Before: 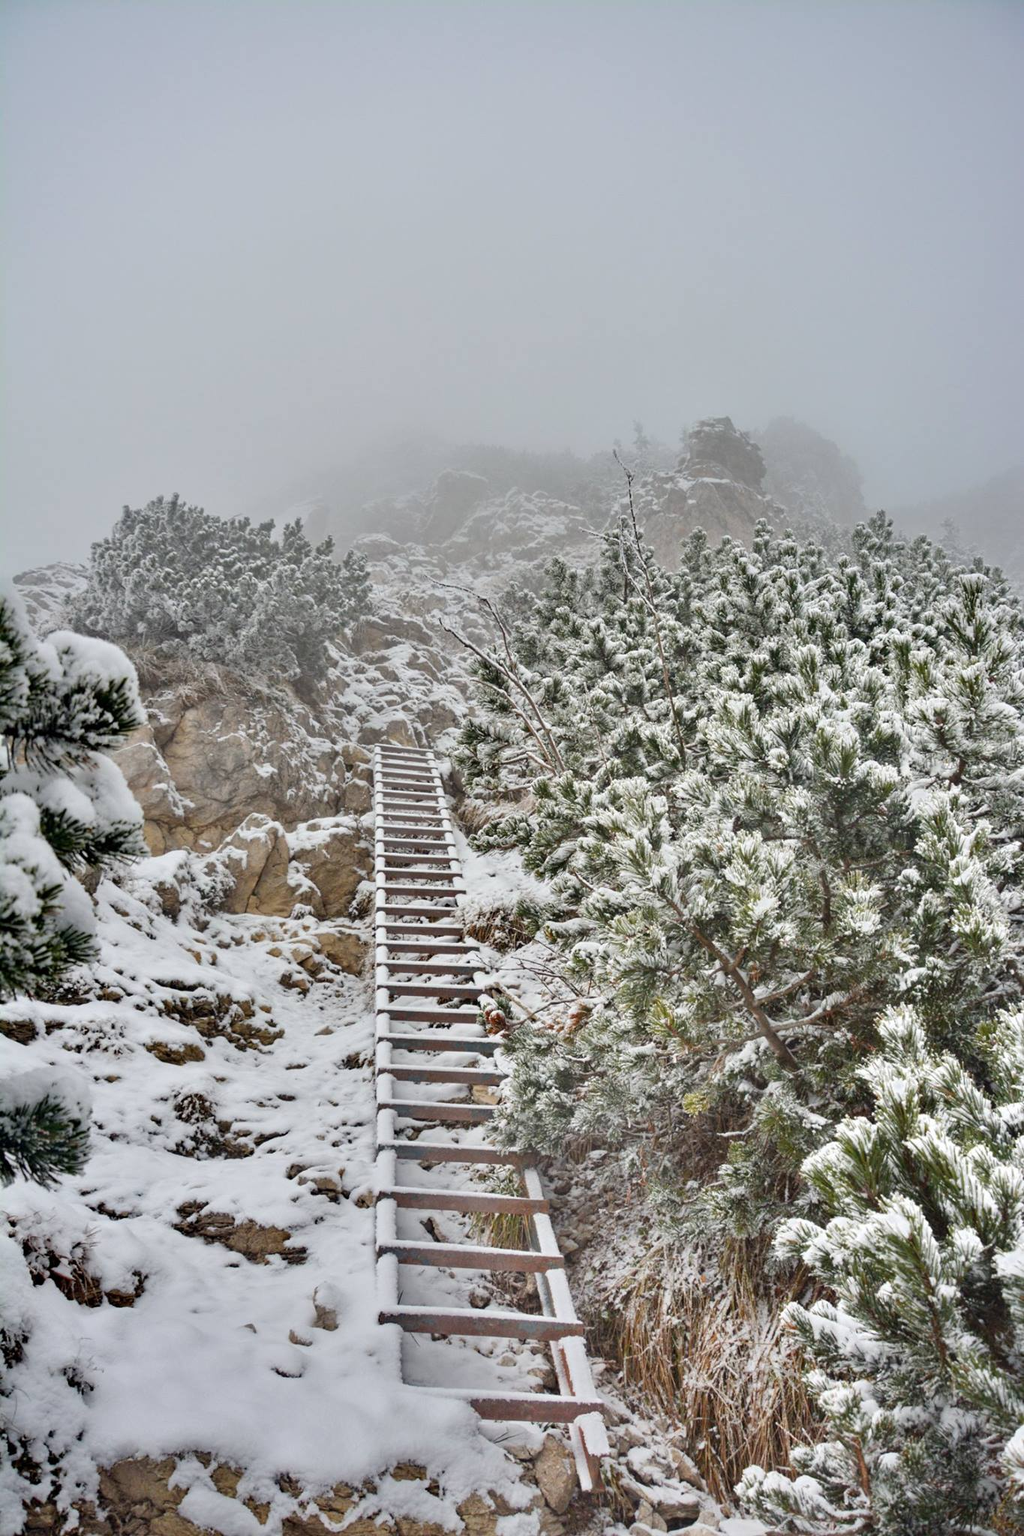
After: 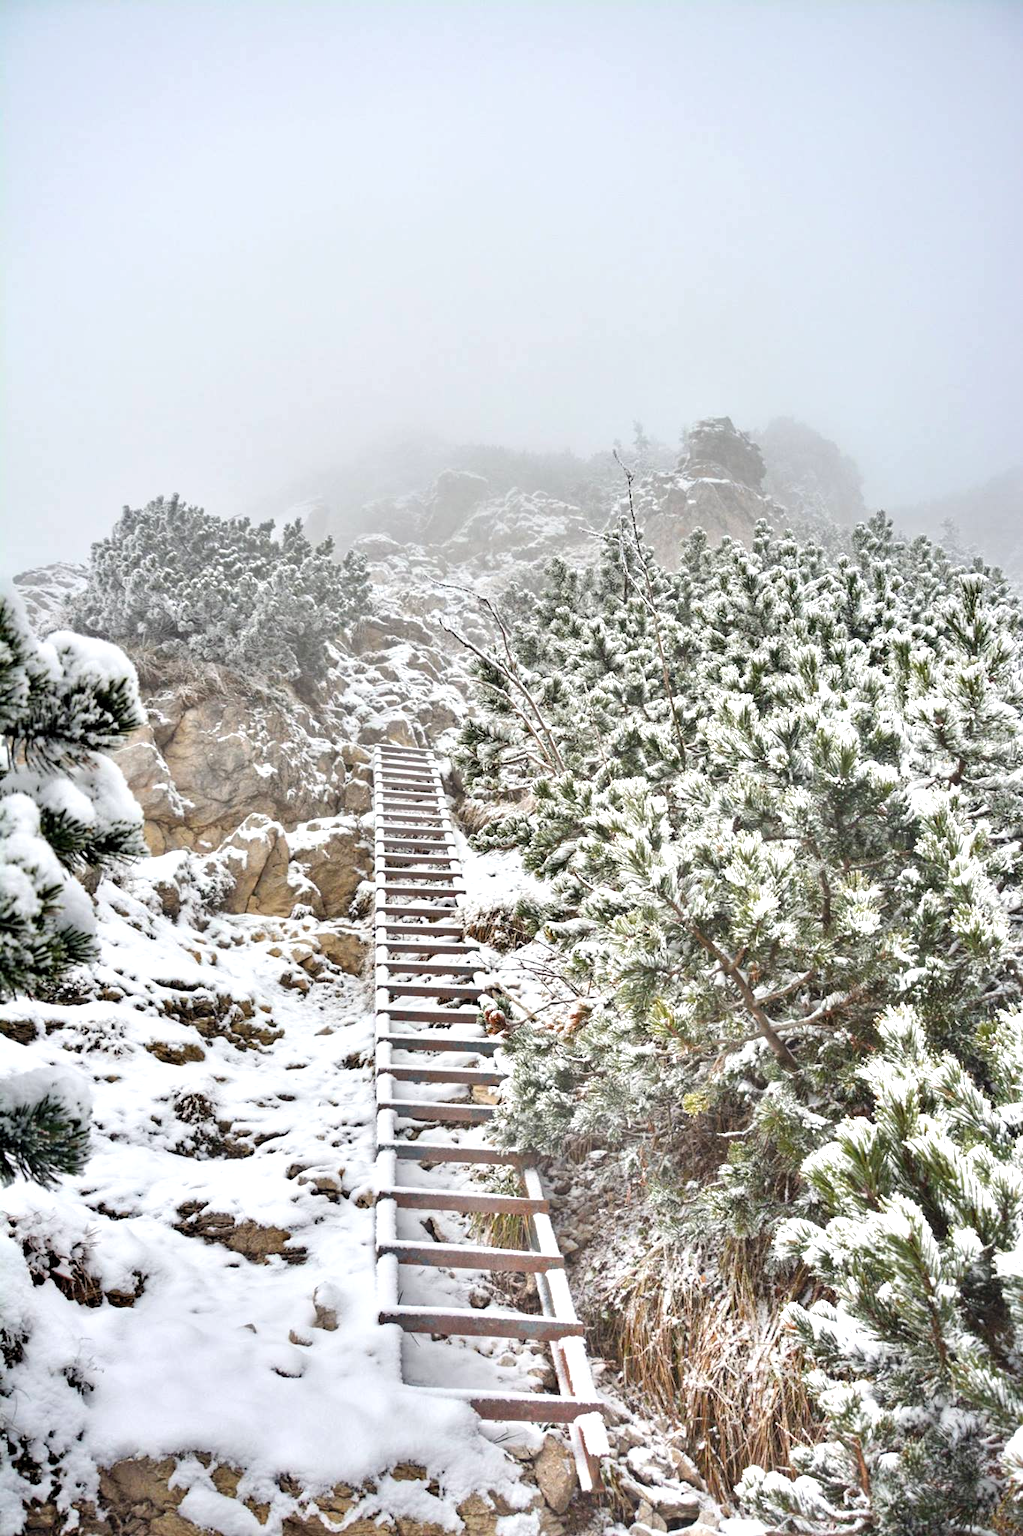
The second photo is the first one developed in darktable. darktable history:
levels: levels [0.026, 0.507, 0.987]
exposure: black level correction 0, exposure 0.7 EV, compensate highlight preservation false
tone equalizer: edges refinement/feathering 500, mask exposure compensation -1.57 EV, preserve details no
